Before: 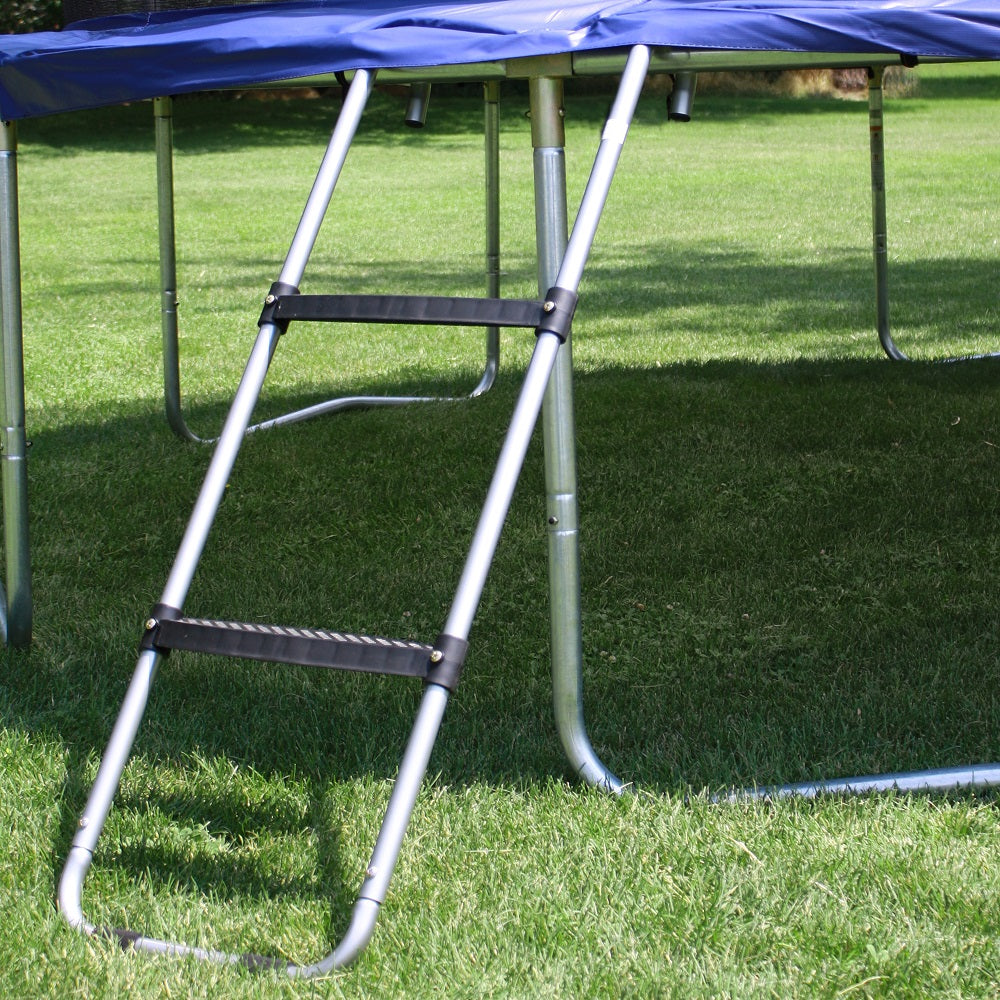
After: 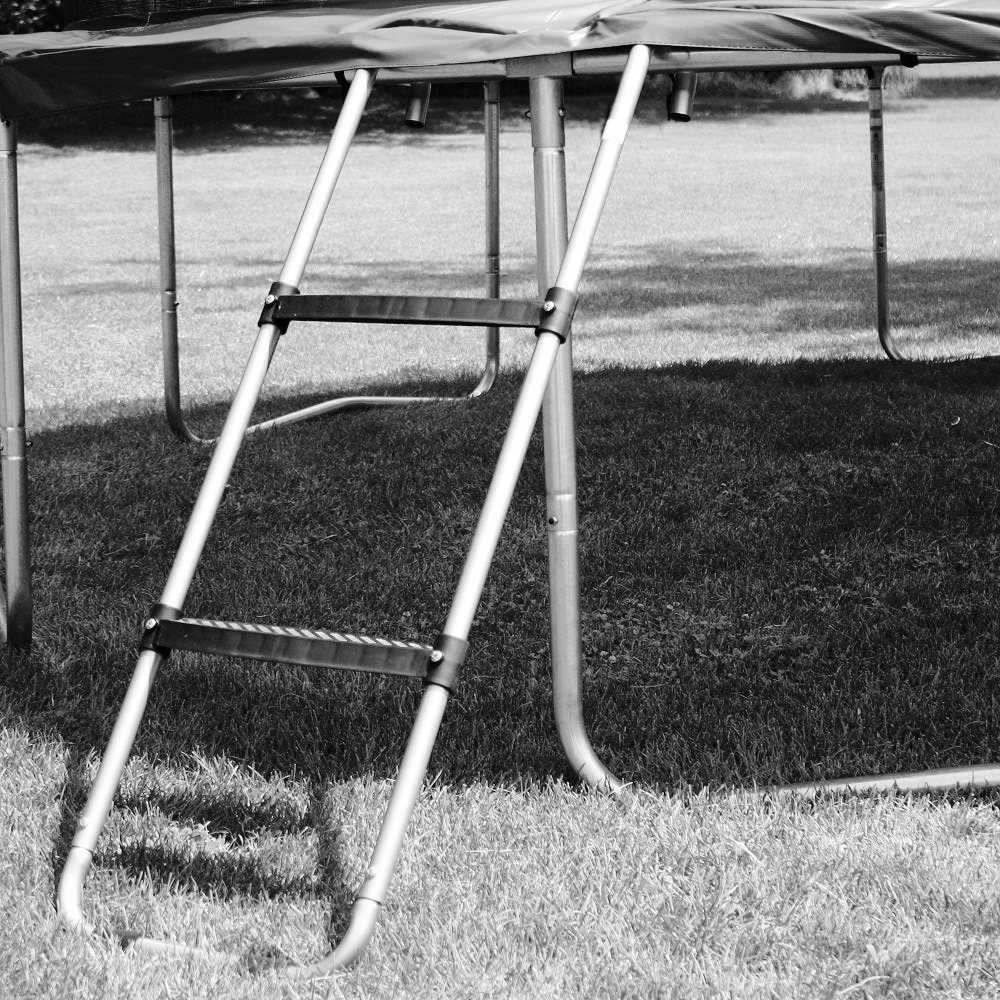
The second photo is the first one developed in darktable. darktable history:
tone curve: curves: ch0 [(0, 0) (0.003, 0.001) (0.011, 0.006) (0.025, 0.012) (0.044, 0.018) (0.069, 0.025) (0.1, 0.045) (0.136, 0.074) (0.177, 0.124) (0.224, 0.196) (0.277, 0.289) (0.335, 0.396) (0.399, 0.495) (0.468, 0.585) (0.543, 0.663) (0.623, 0.728) (0.709, 0.808) (0.801, 0.87) (0.898, 0.932) (1, 1)], preserve colors none
monochrome: on, module defaults
